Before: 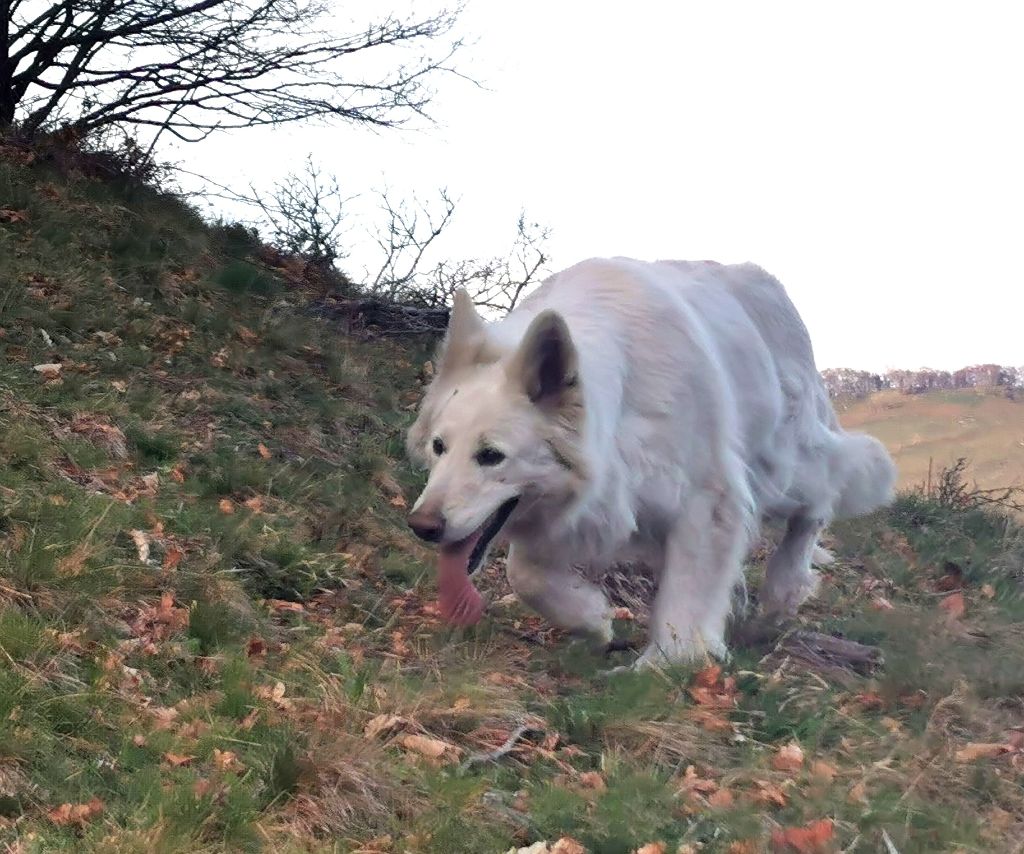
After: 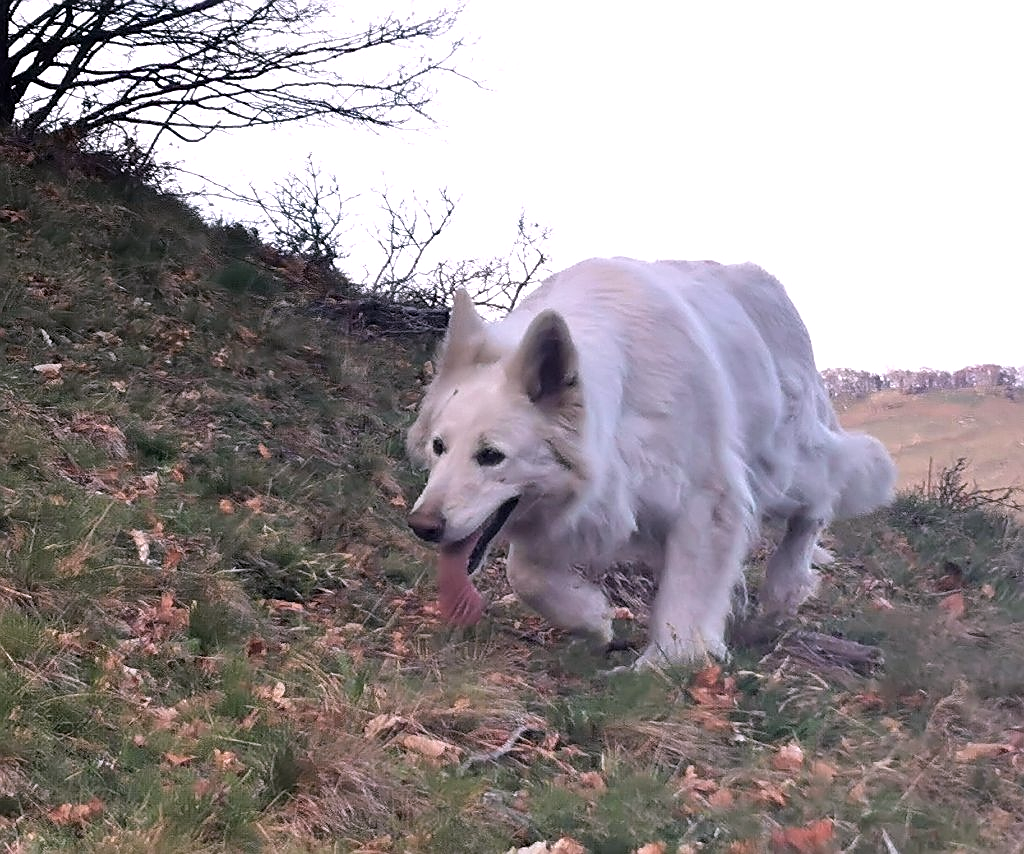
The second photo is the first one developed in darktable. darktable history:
white balance: red 1.066, blue 1.119
sharpen: on, module defaults
color correction: saturation 0.8
